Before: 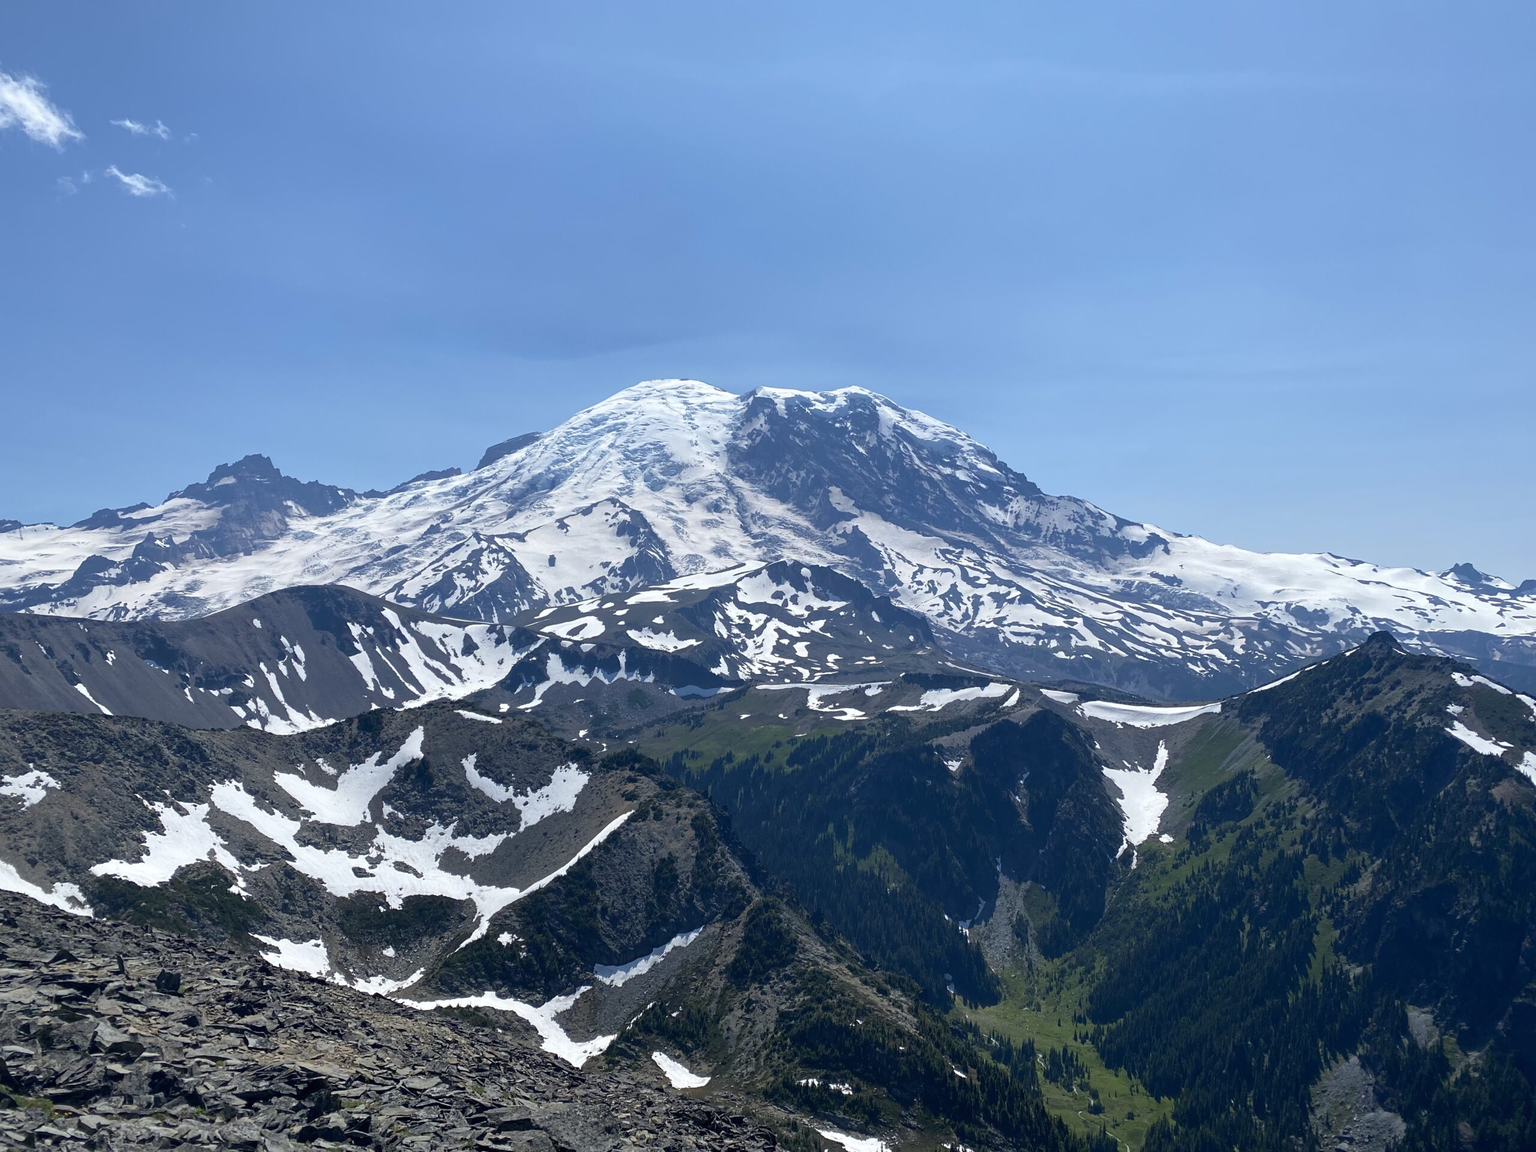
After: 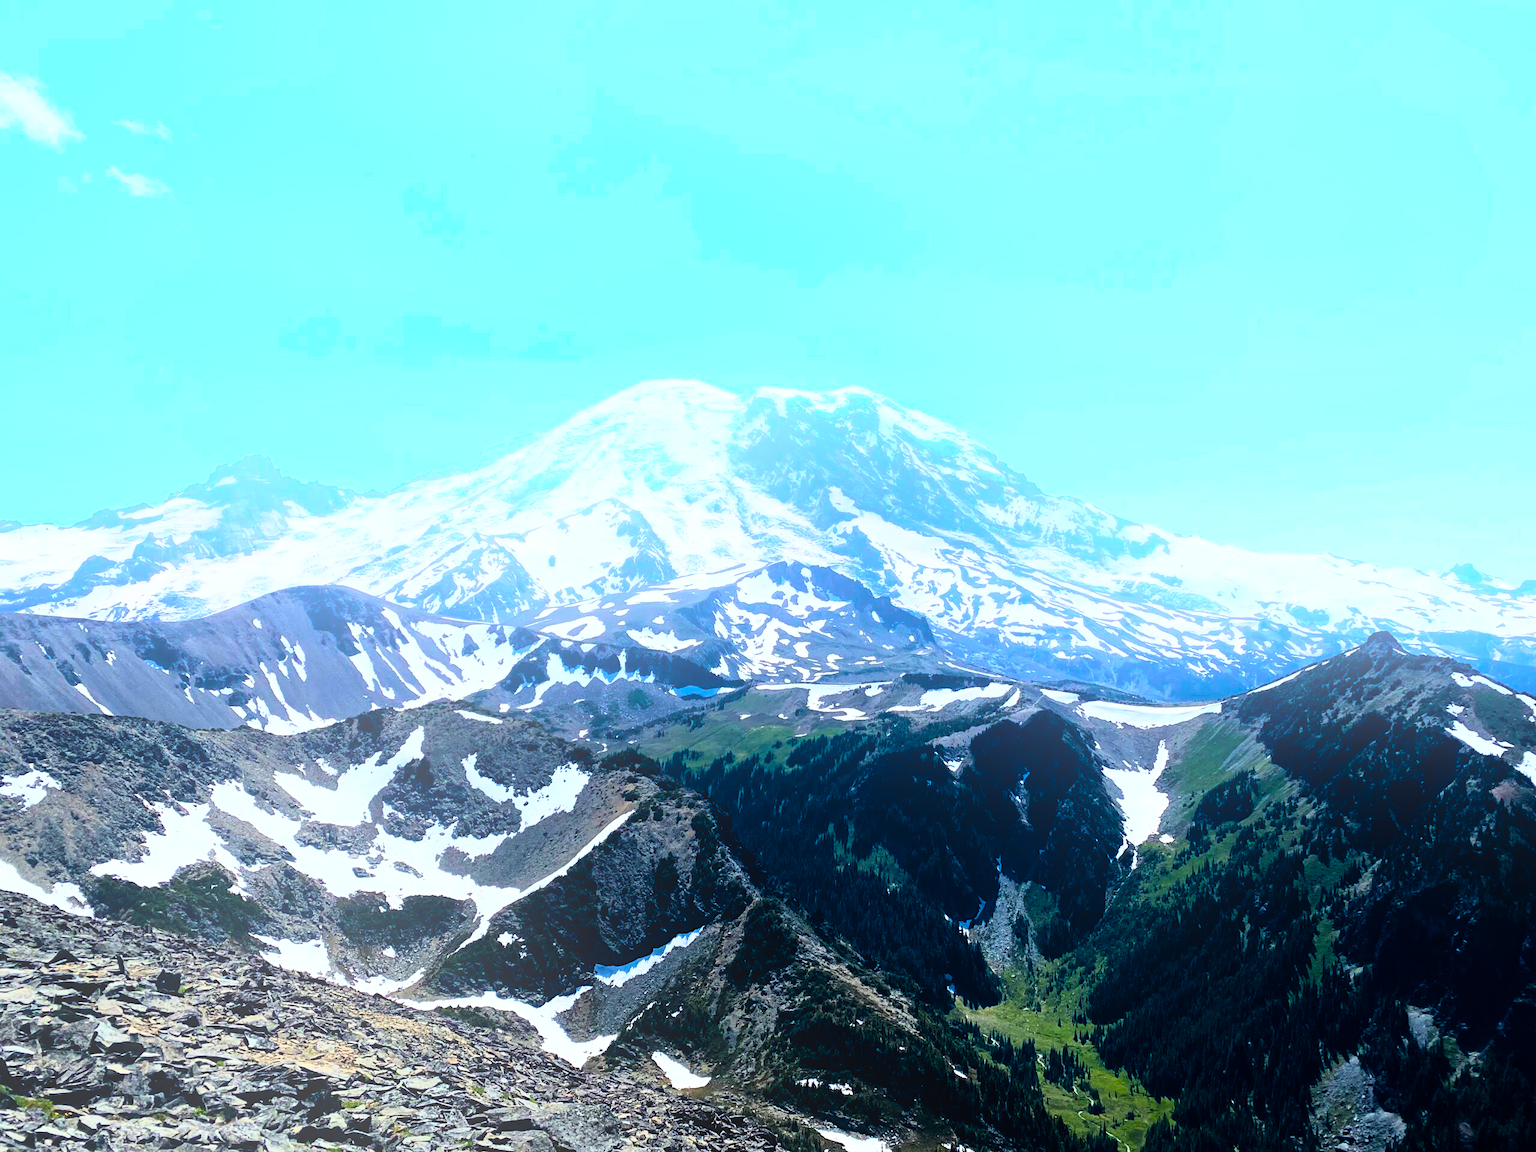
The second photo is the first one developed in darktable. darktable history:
rgb curve: curves: ch0 [(0, 0) (0.21, 0.15) (0.24, 0.21) (0.5, 0.75) (0.75, 0.96) (0.89, 0.99) (1, 1)]; ch1 [(0, 0.02) (0.21, 0.13) (0.25, 0.2) (0.5, 0.67) (0.75, 0.9) (0.89, 0.97) (1, 1)]; ch2 [(0, 0.02) (0.21, 0.13) (0.25, 0.2) (0.5, 0.67) (0.75, 0.9) (0.89, 0.97) (1, 1)], compensate middle gray true
bloom: size 40%
contrast brightness saturation: contrast 0.05
color balance rgb: perceptual saturation grading › global saturation 20%, perceptual saturation grading › highlights -25%, perceptual saturation grading › shadows 50.52%, global vibrance 40.24%
